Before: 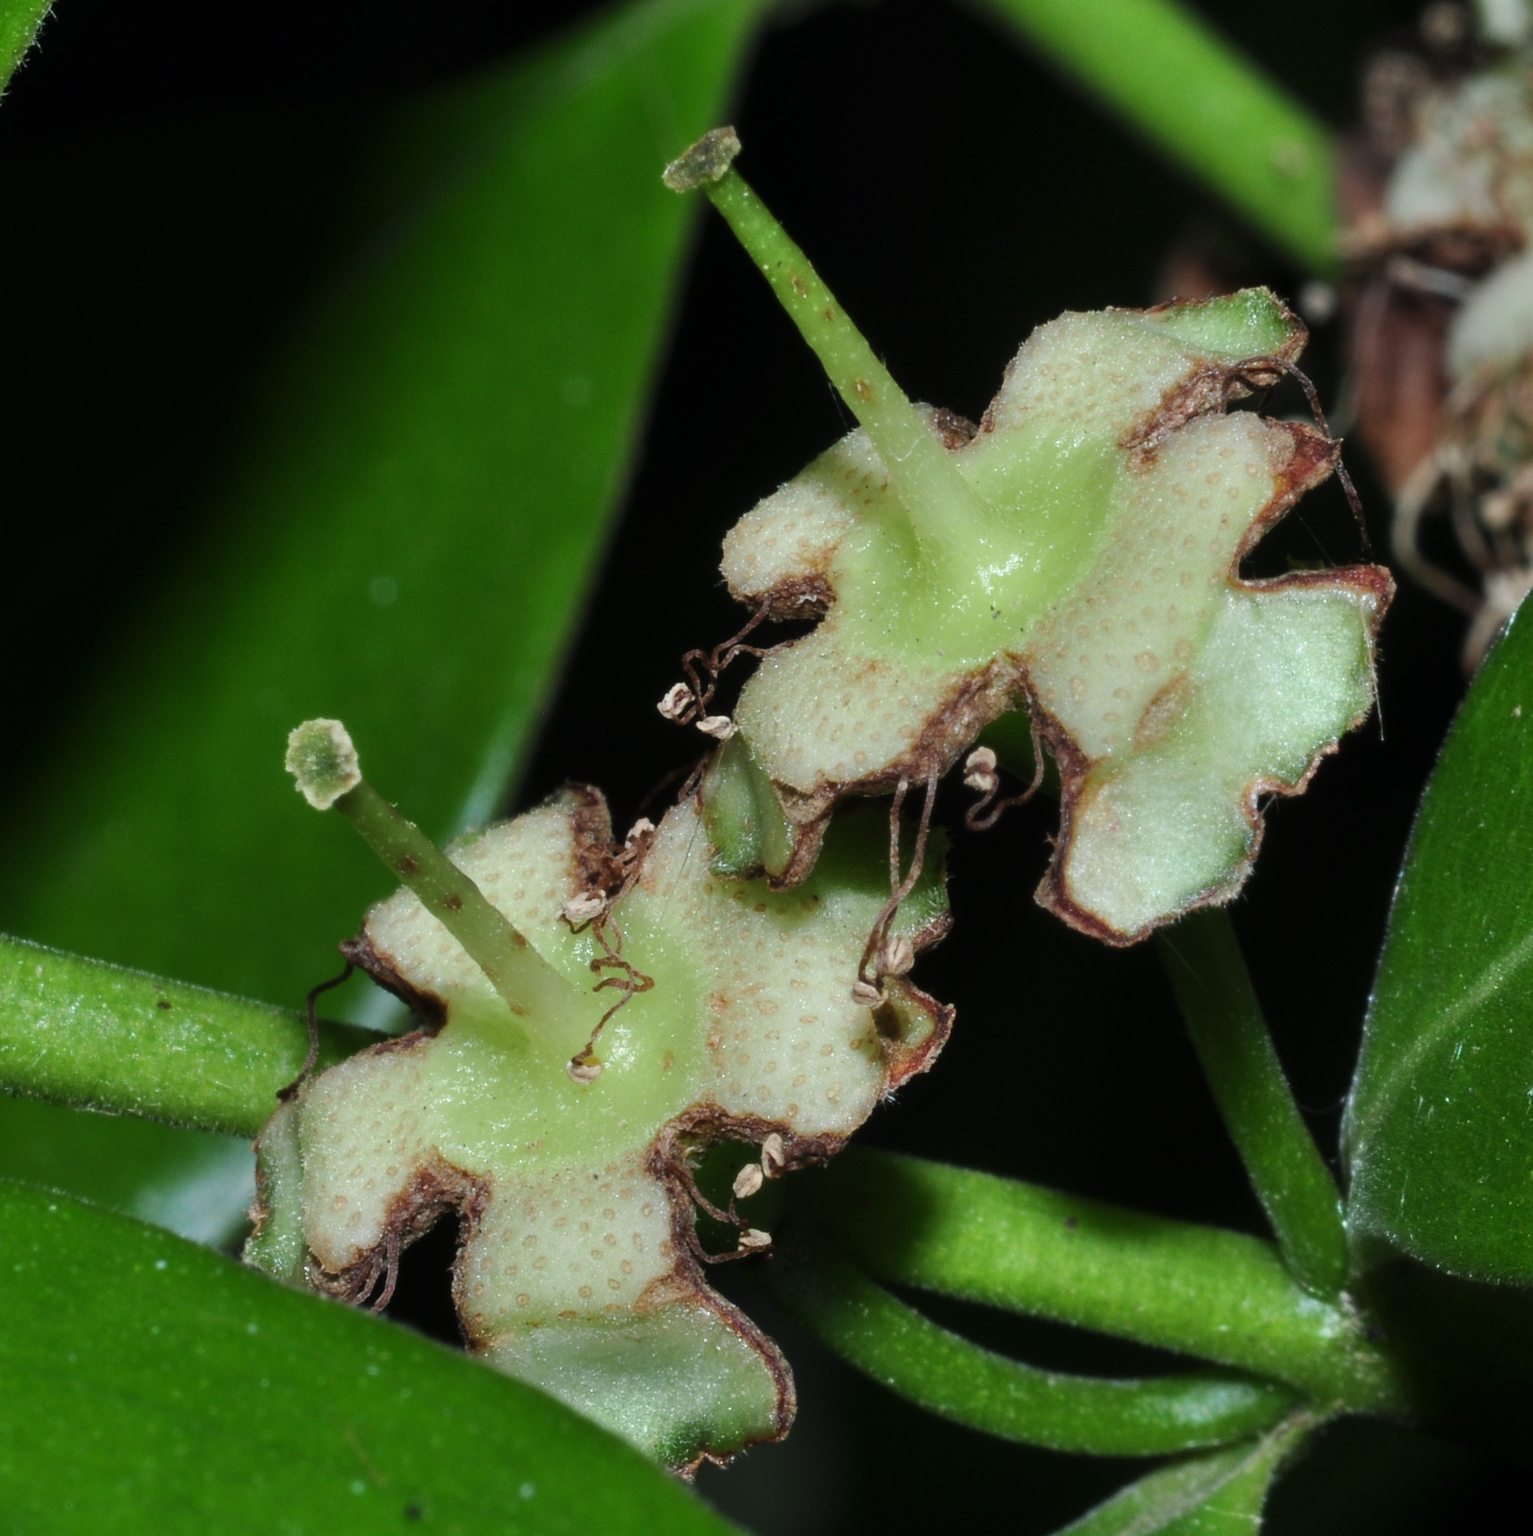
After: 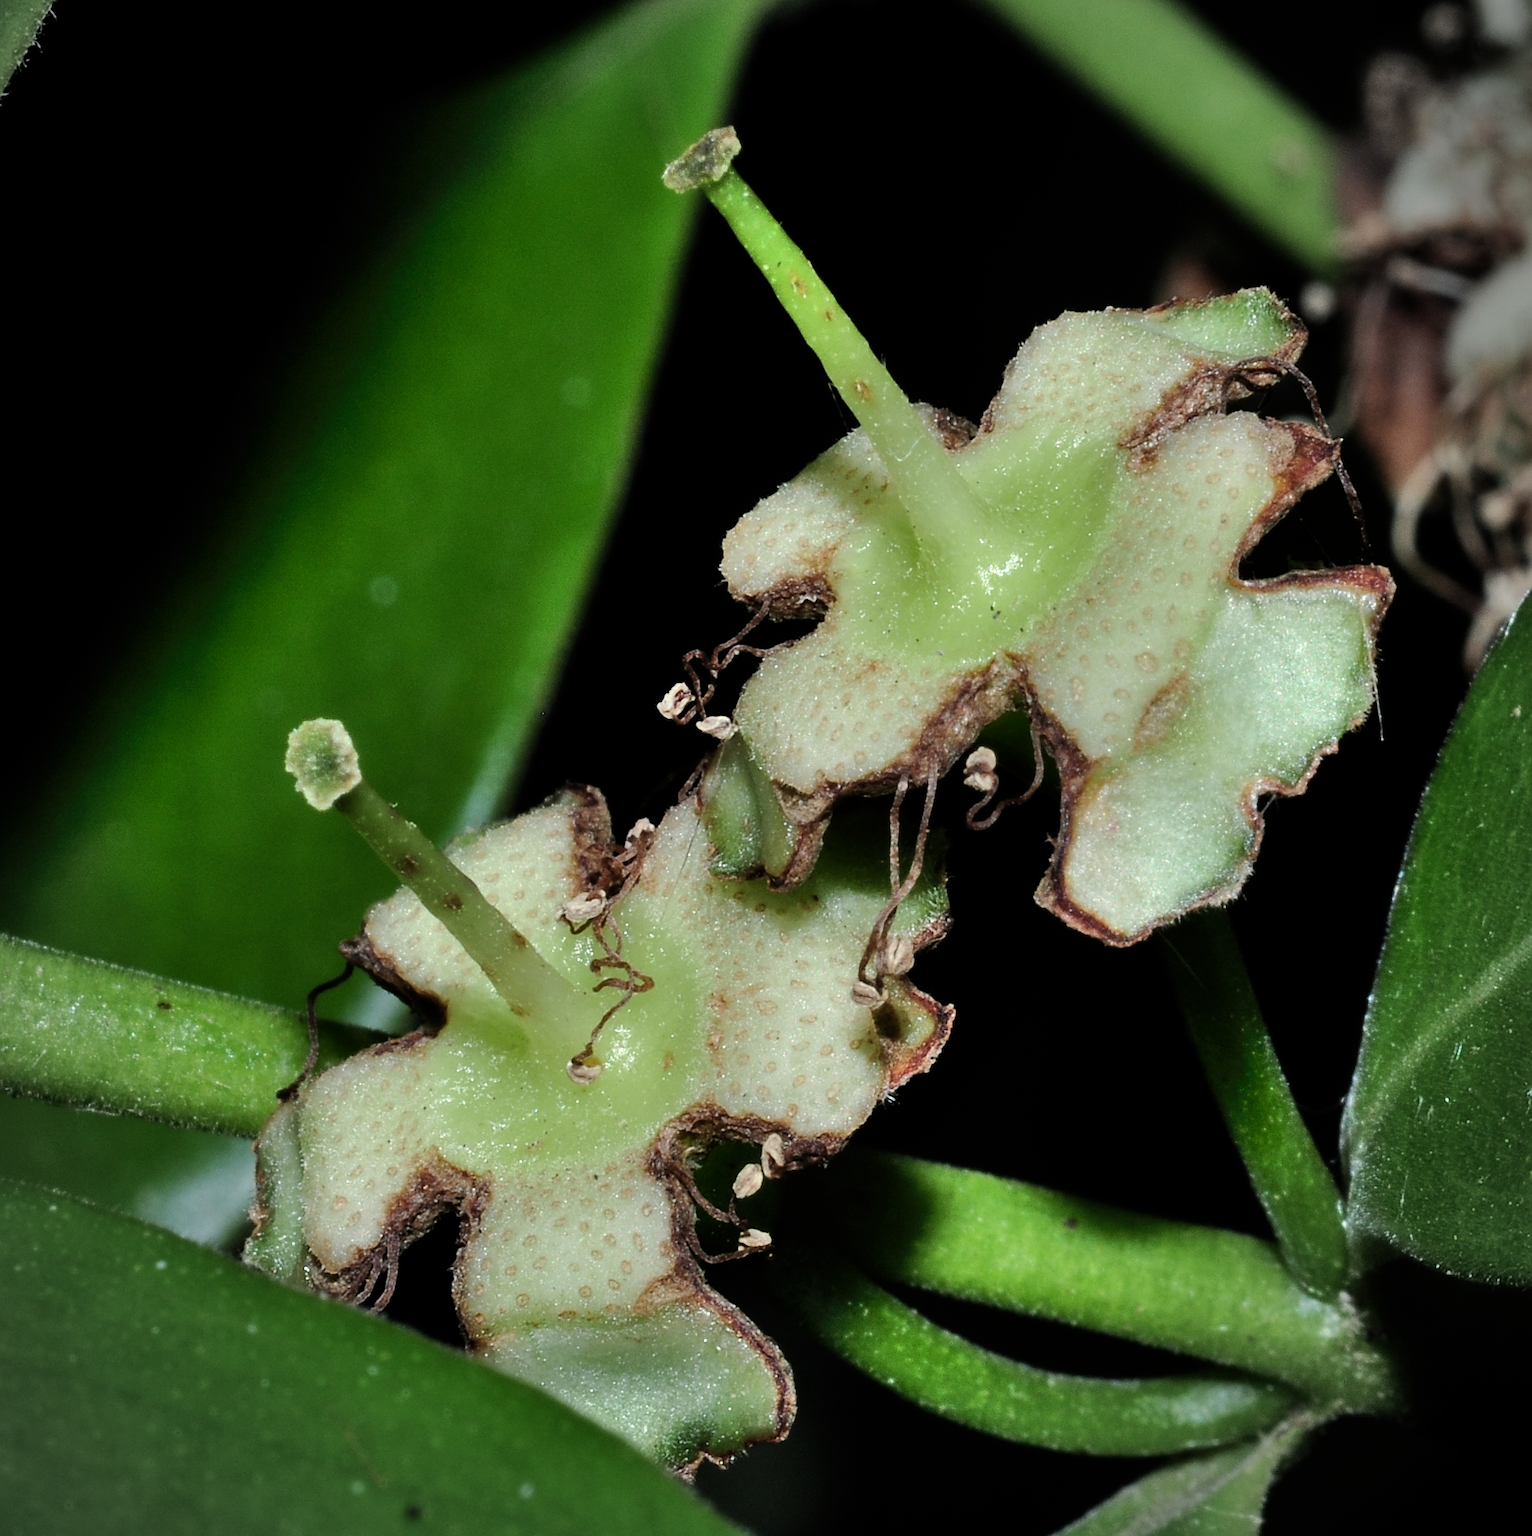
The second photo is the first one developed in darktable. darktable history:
filmic rgb: black relative exposure -12.04 EV, white relative exposure 2.81 EV, threshold -0.314 EV, transition 3.19 EV, structure ↔ texture 99.9%, target black luminance 0%, hardness 8.01, latitude 69.73%, contrast 1.138, highlights saturation mix 11.32%, shadows ↔ highlights balance -0.387%, color science v6 (2022), enable highlight reconstruction true
tone equalizer: edges refinement/feathering 500, mask exposure compensation -1.57 EV, preserve details no
shadows and highlights: low approximation 0.01, soften with gaussian
vignetting: on, module defaults
sharpen: on, module defaults
